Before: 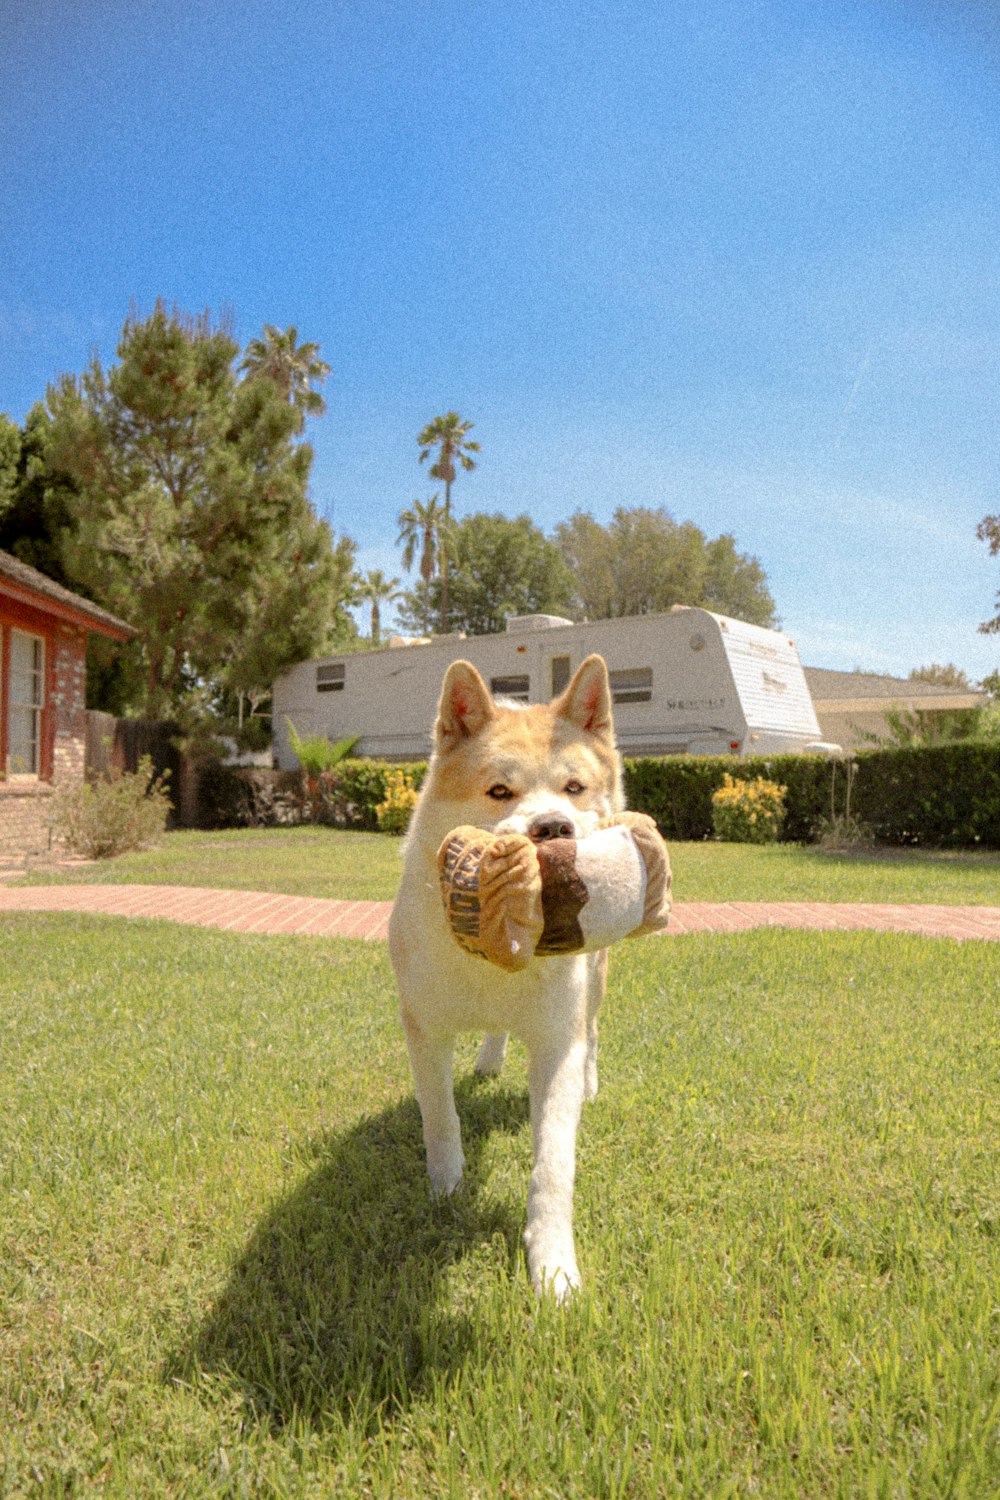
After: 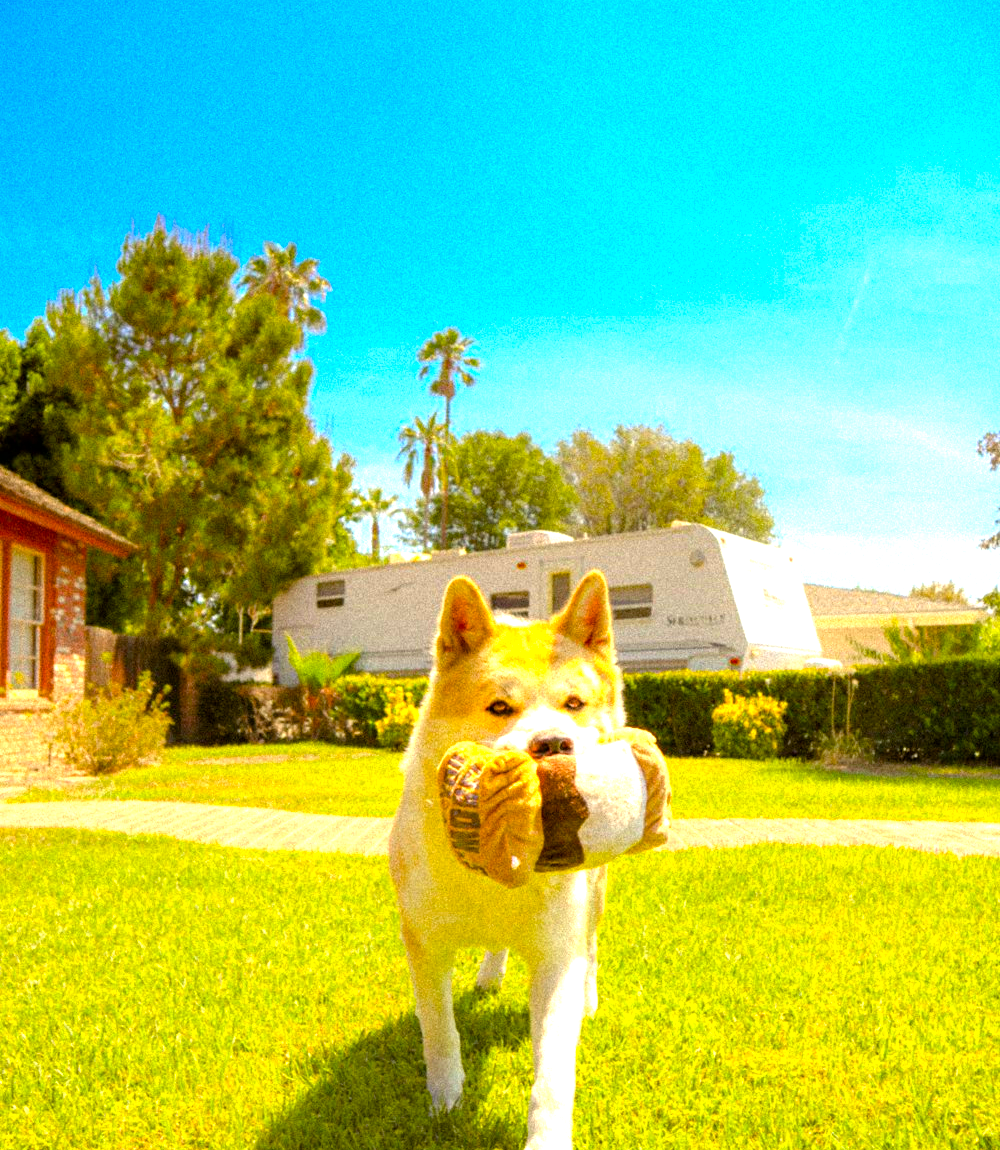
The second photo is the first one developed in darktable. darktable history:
color correction: highlights a* -2.68, highlights b* 2.57
color balance rgb: linear chroma grading › global chroma 10%, perceptual saturation grading › global saturation 40%, perceptual brilliance grading › global brilliance 30%, global vibrance 20%
crop: top 5.667%, bottom 17.637%
